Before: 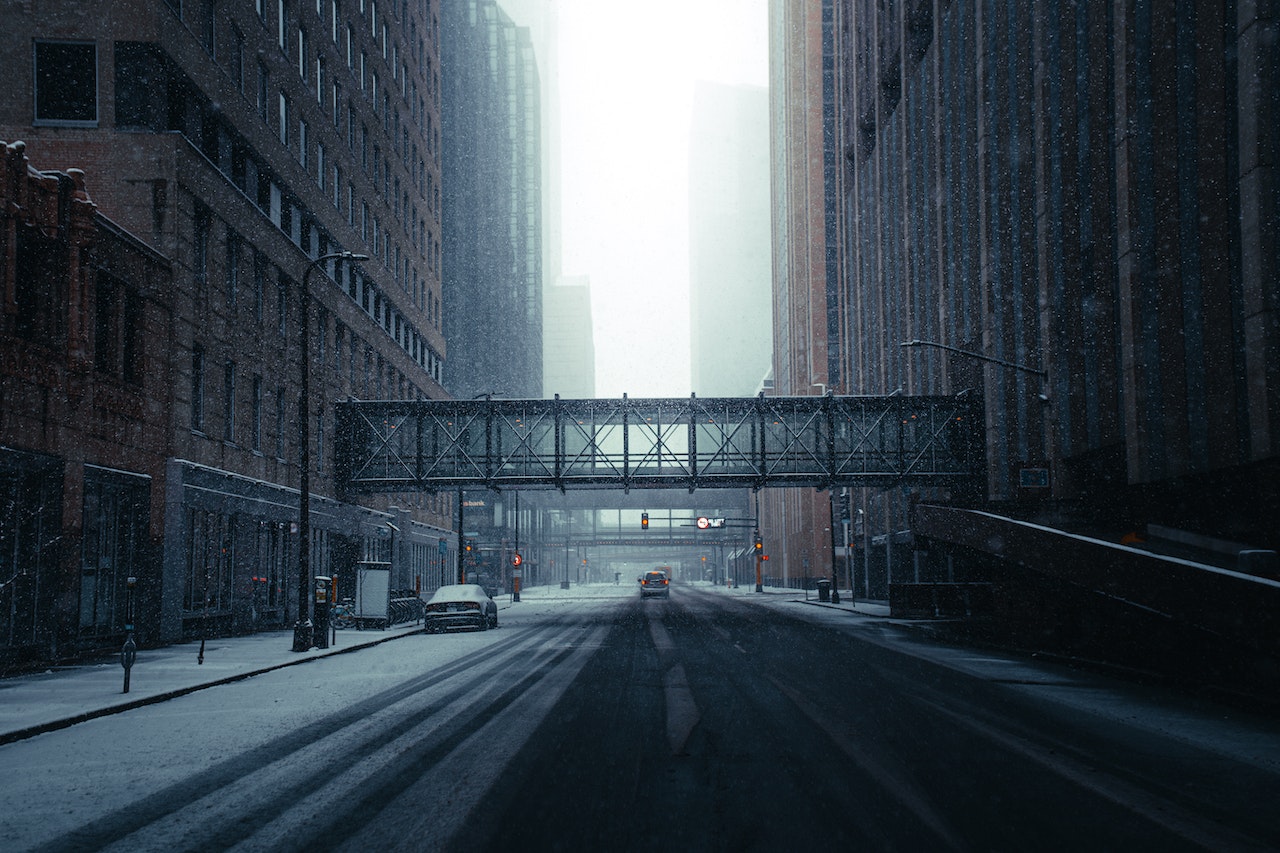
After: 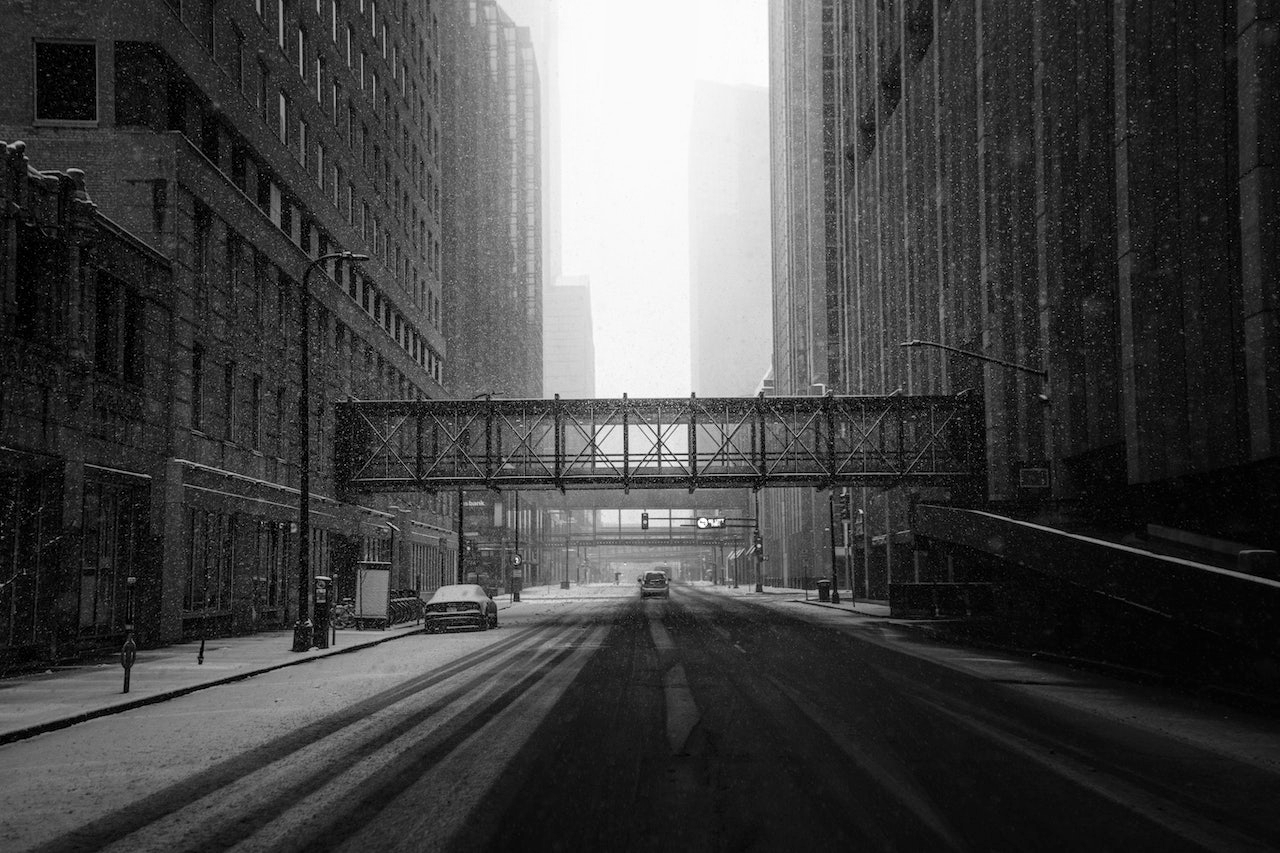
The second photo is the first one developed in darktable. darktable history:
local contrast: on, module defaults
monochrome: on, module defaults
